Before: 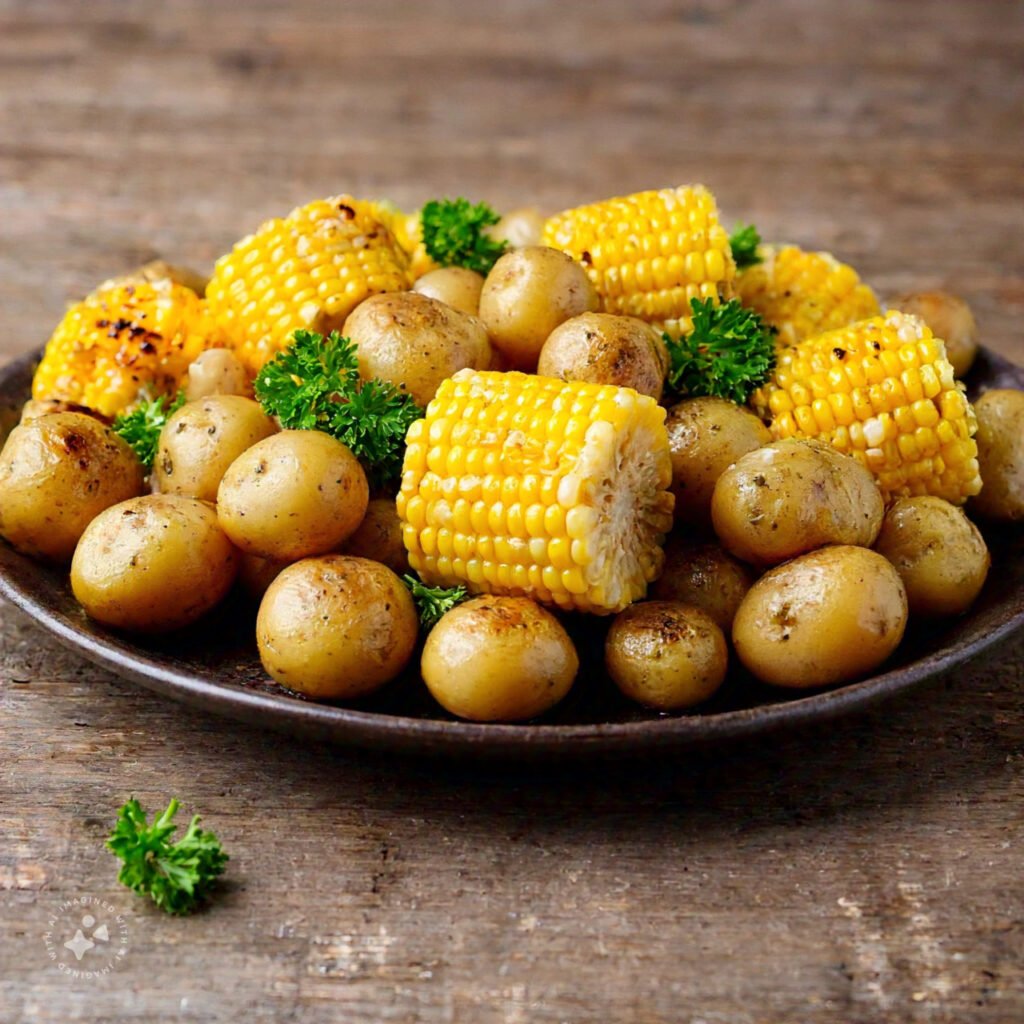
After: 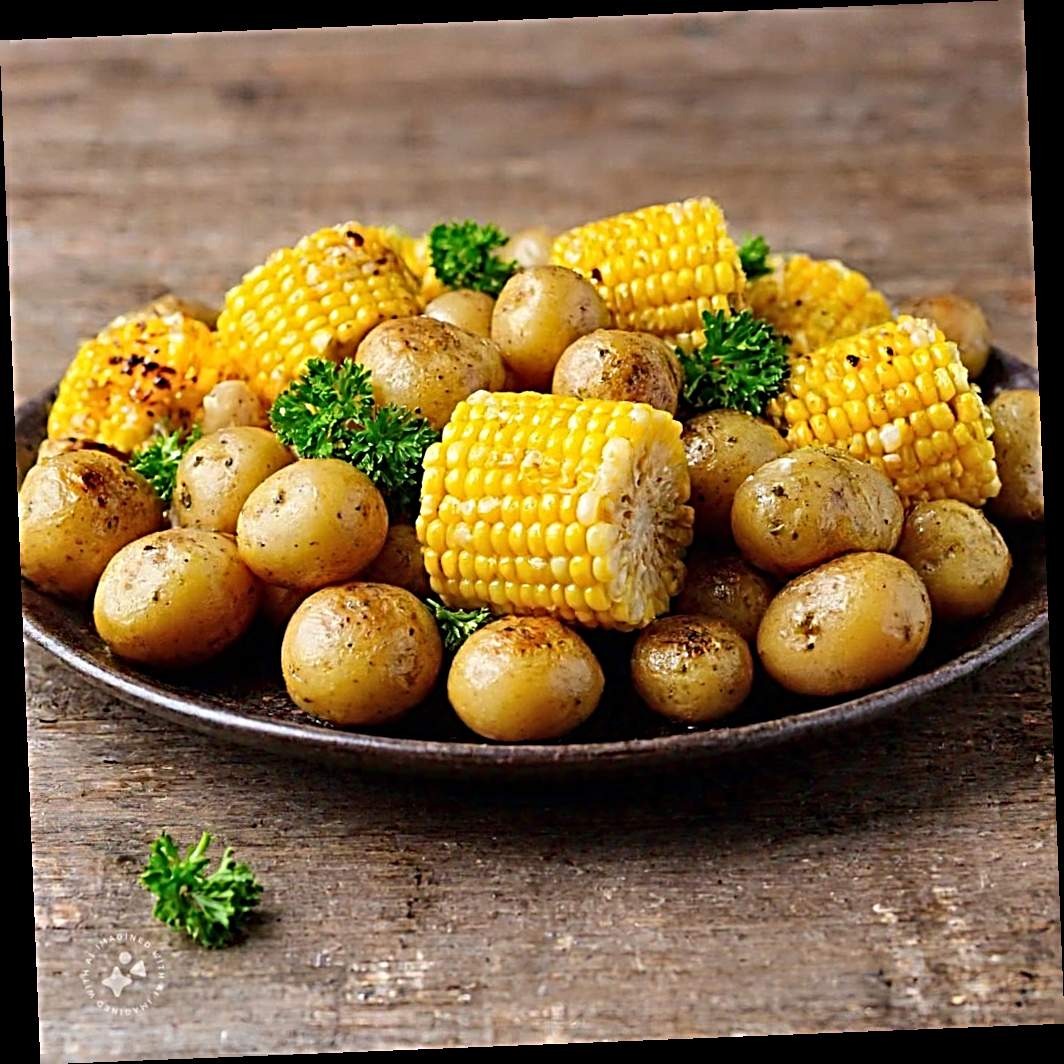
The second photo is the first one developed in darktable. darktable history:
shadows and highlights: shadows 37.27, highlights -28.18, soften with gaussian
sharpen: radius 3.69, amount 0.928
rotate and perspective: rotation -2.29°, automatic cropping off
